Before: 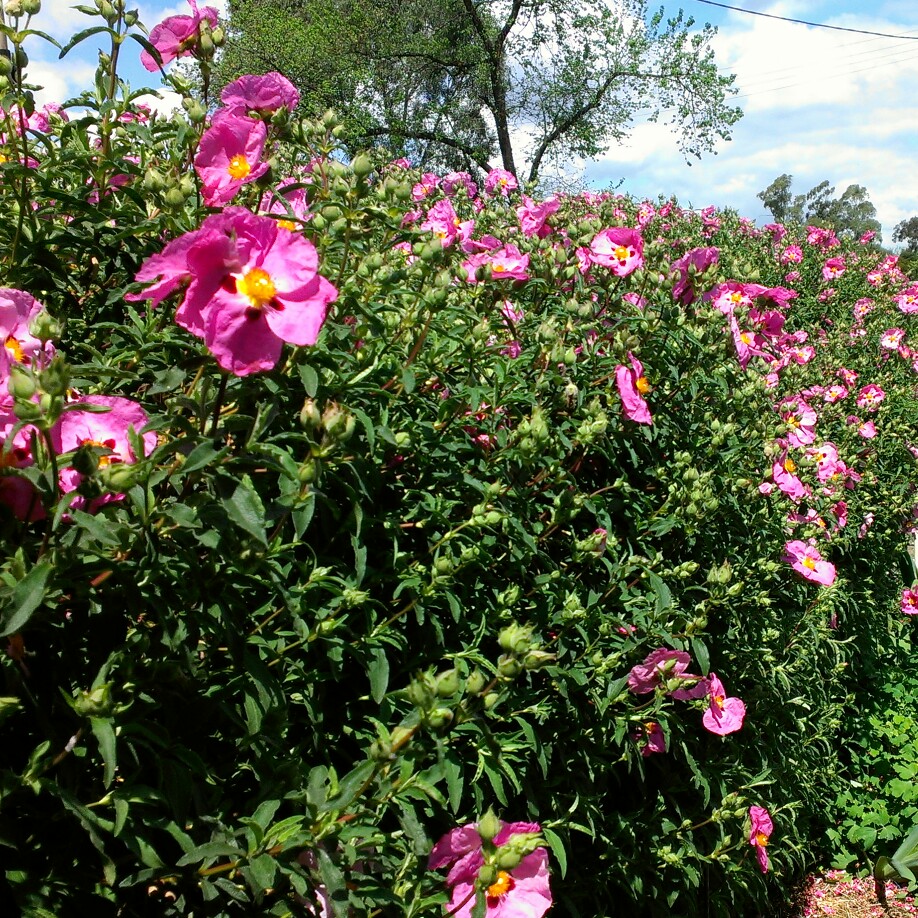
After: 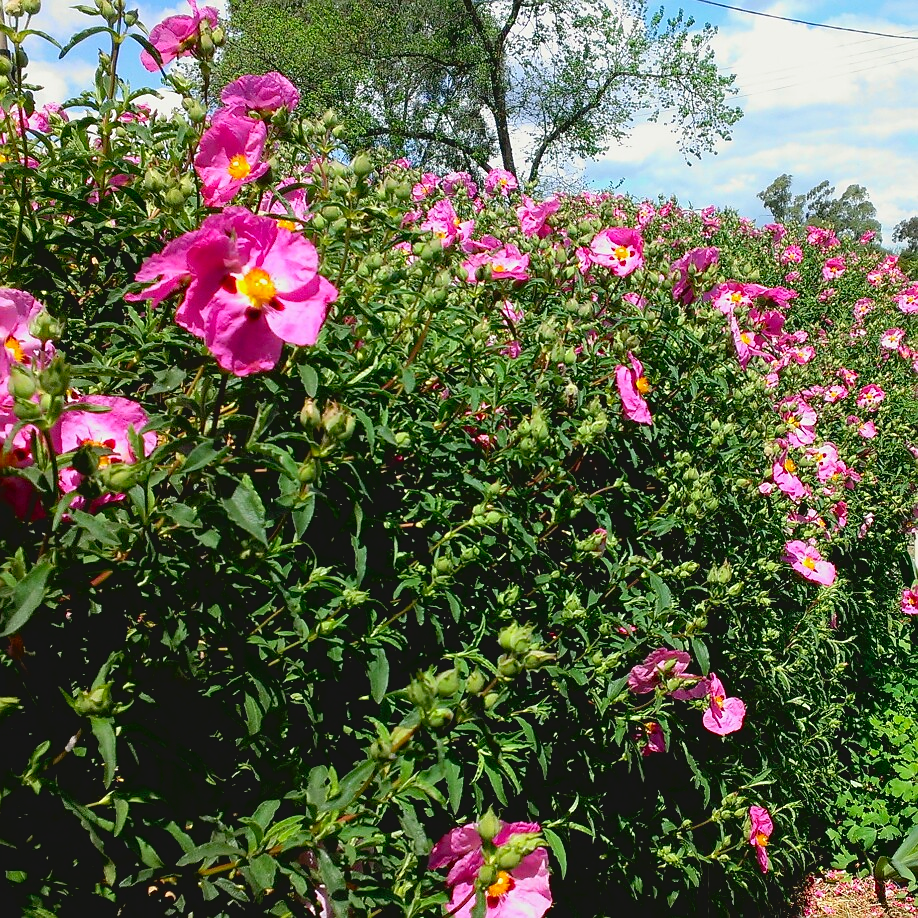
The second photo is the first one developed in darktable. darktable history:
contrast brightness saturation: contrast -0.1, brightness 0.05, saturation 0.08
exposure: black level correction 0.007, compensate highlight preservation false
sharpen: radius 0.969, amount 0.604
